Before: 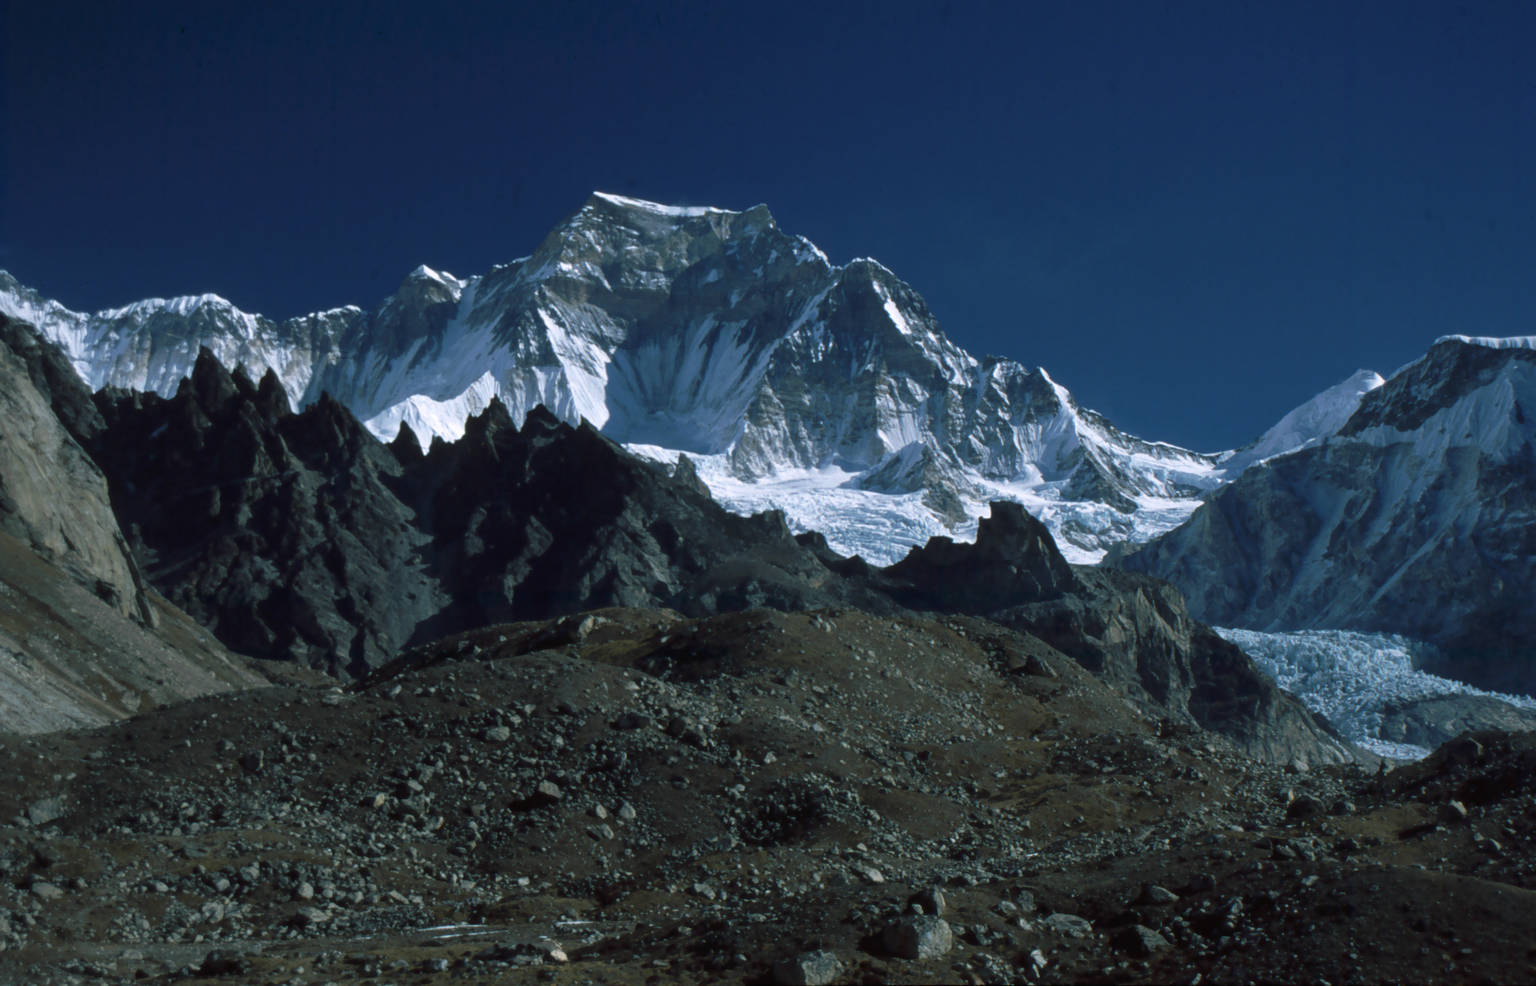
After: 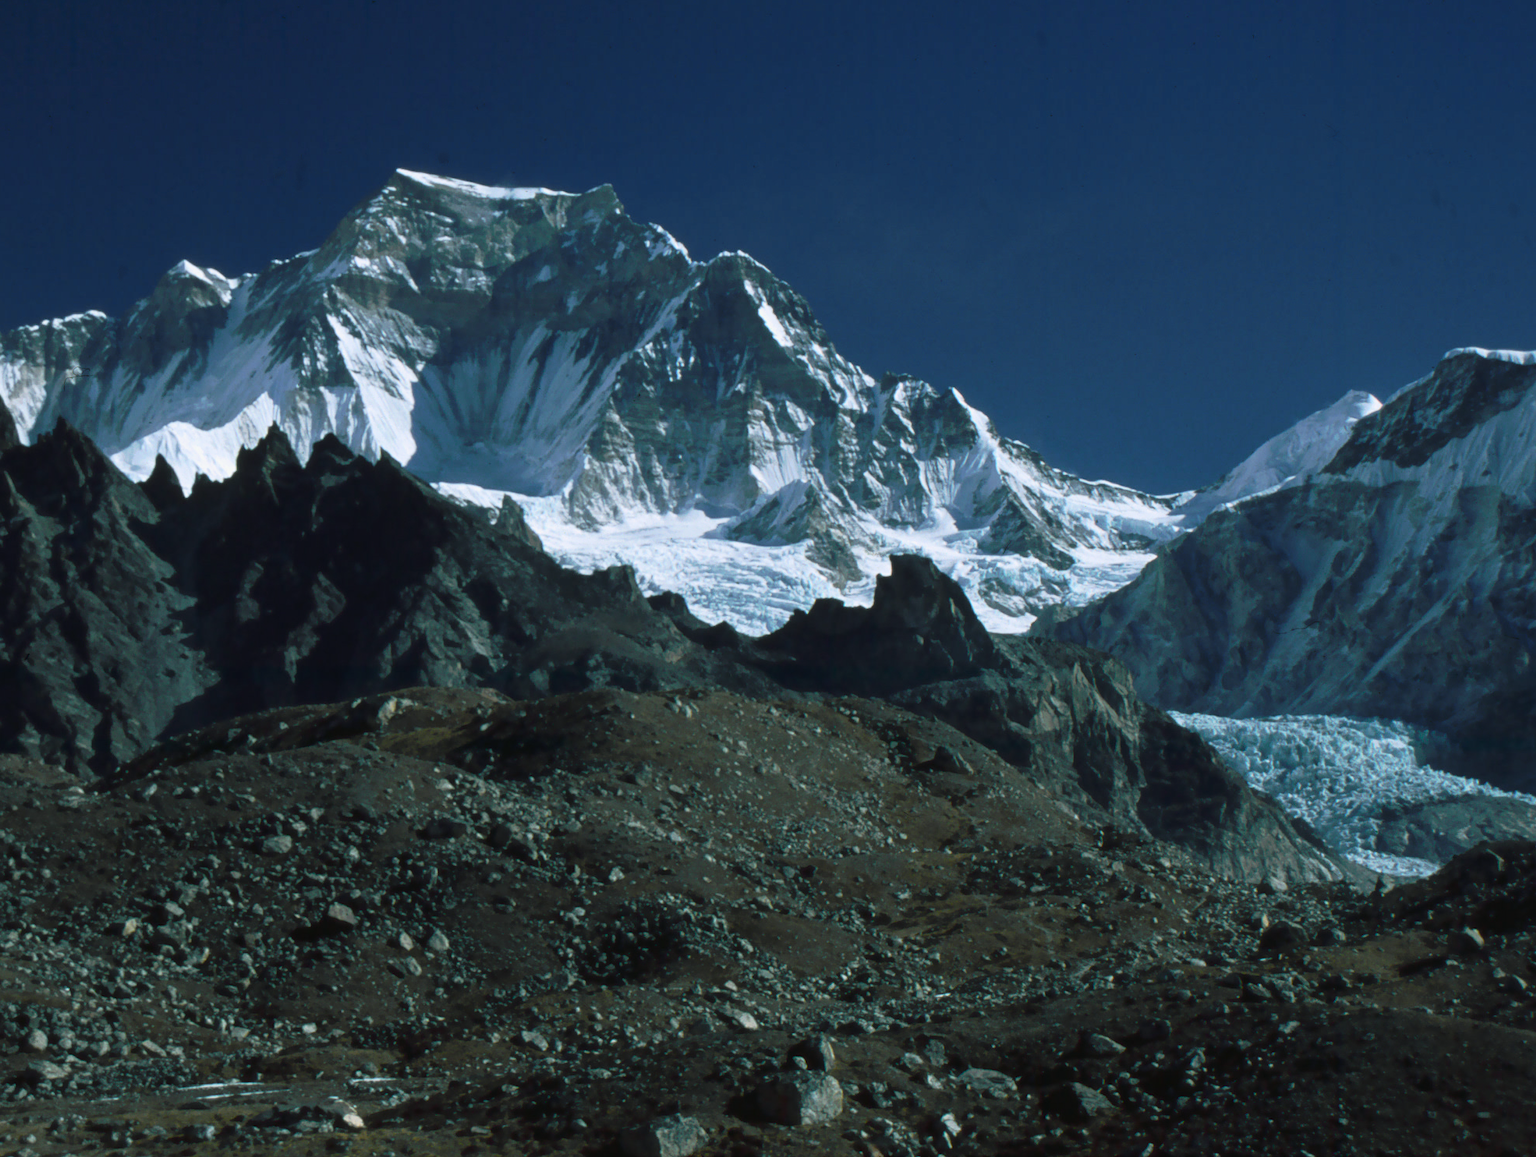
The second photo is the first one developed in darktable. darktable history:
crop and rotate: left 17.959%, top 5.771%, right 1.742%
tone curve: curves: ch0 [(0, 0.013) (0.104, 0.103) (0.258, 0.267) (0.448, 0.487) (0.709, 0.794) (0.895, 0.915) (0.994, 0.971)]; ch1 [(0, 0) (0.335, 0.298) (0.446, 0.413) (0.488, 0.484) (0.515, 0.508) (0.584, 0.623) (0.635, 0.661) (1, 1)]; ch2 [(0, 0) (0.314, 0.306) (0.436, 0.447) (0.502, 0.503) (0.538, 0.541) (0.568, 0.603) (0.641, 0.635) (0.717, 0.701) (1, 1)], color space Lab, independent channels, preserve colors none
